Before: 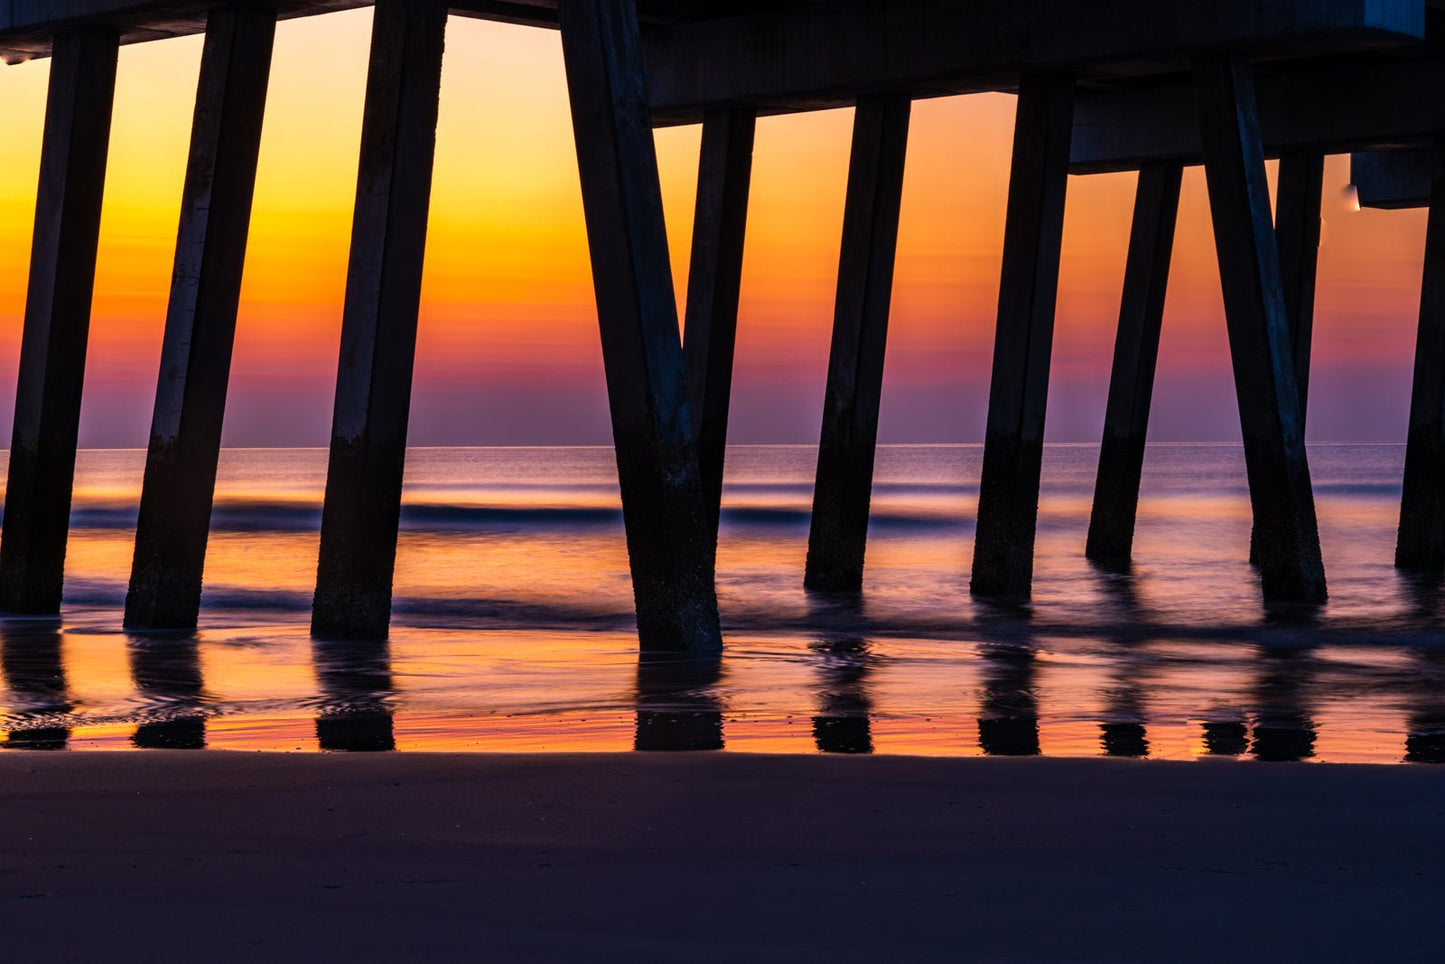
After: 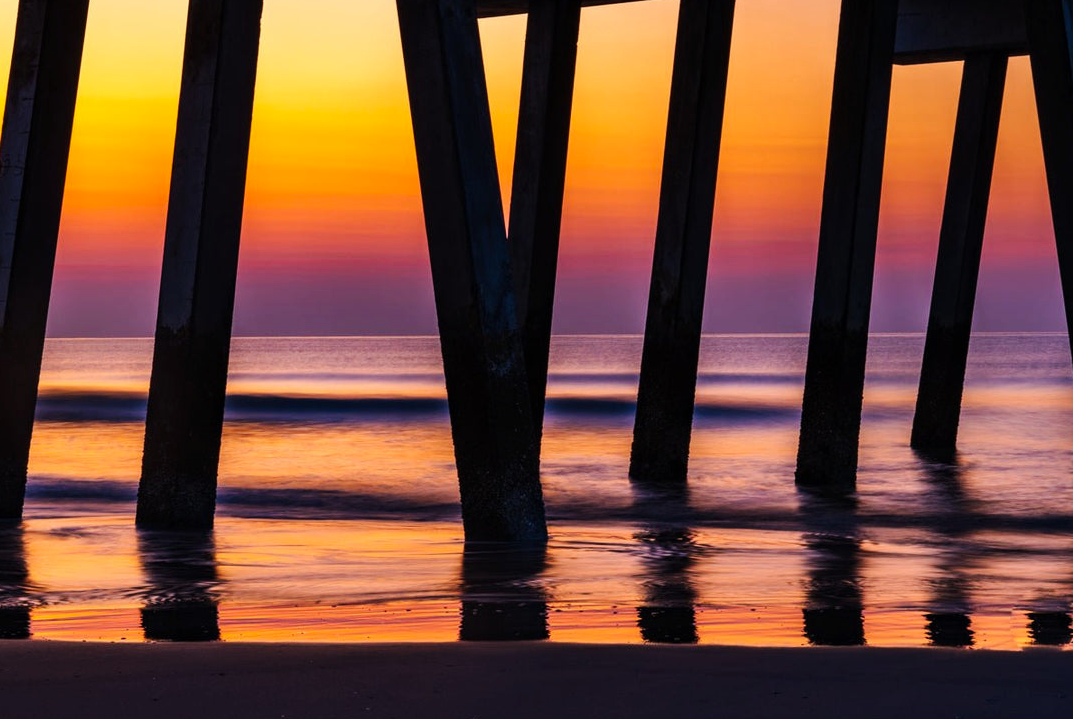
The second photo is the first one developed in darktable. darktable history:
crop and rotate: left 12.16%, top 11.48%, right 13.538%, bottom 13.873%
tone curve: curves: ch0 [(0, 0) (0.183, 0.152) (0.571, 0.594) (1, 1)]; ch1 [(0, 0) (0.394, 0.307) (0.5, 0.5) (0.586, 0.597) (0.625, 0.647) (1, 1)]; ch2 [(0, 0) (0.5, 0.5) (0.604, 0.616) (1, 1)], preserve colors none
